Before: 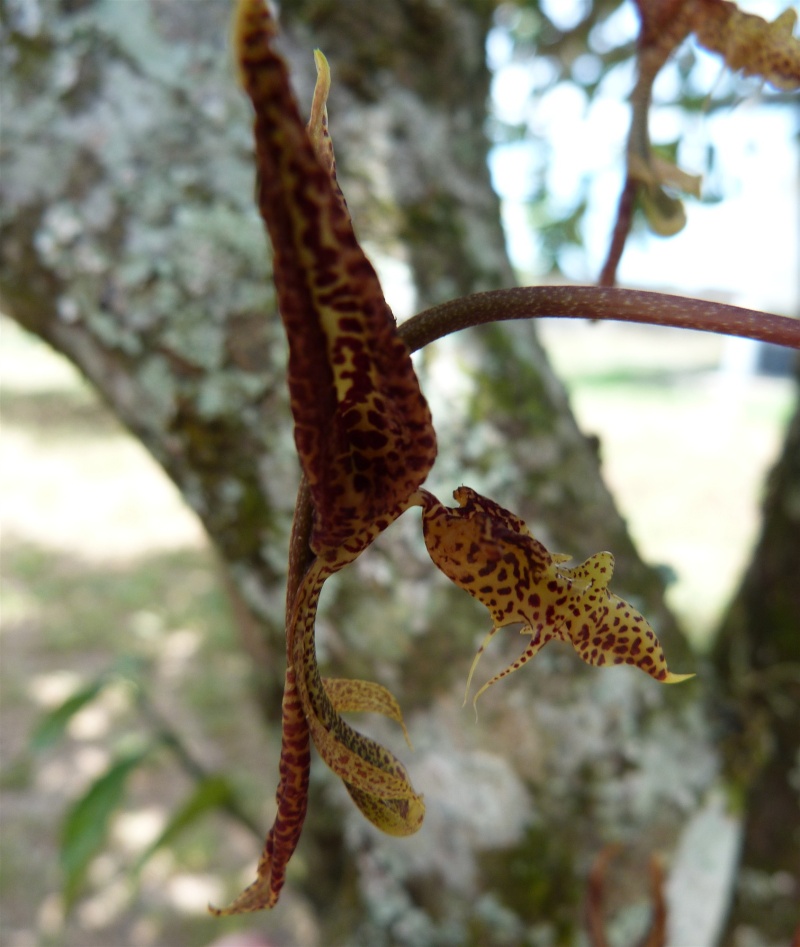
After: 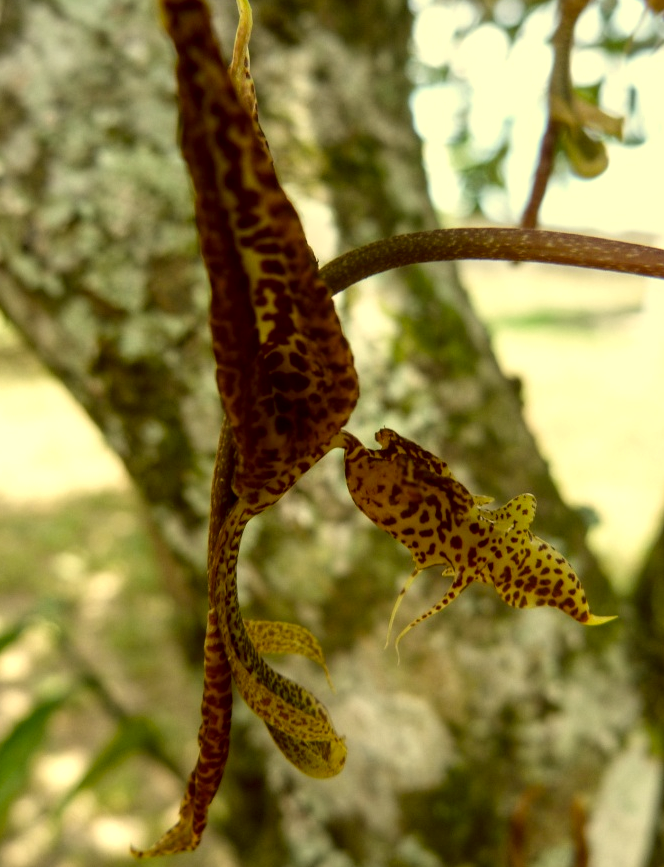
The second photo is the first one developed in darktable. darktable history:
crop: left 9.777%, top 6.208%, right 7.208%, bottom 2.148%
color correction: highlights a* 0.11, highlights b* 29.75, shadows a* -0.27, shadows b* 21.39
local contrast: highlights 61%, detail 143%, midtone range 0.43
